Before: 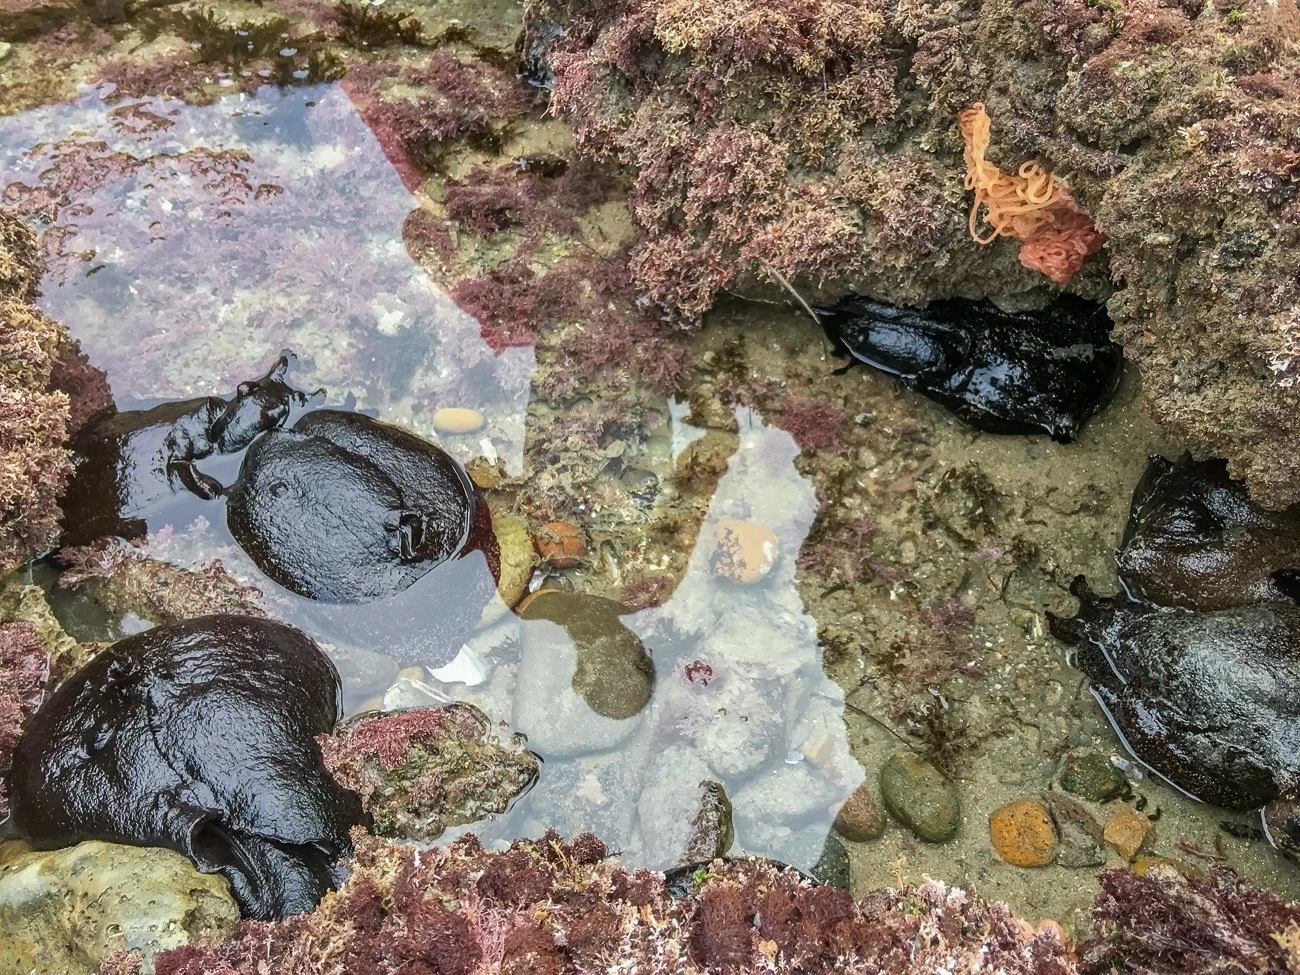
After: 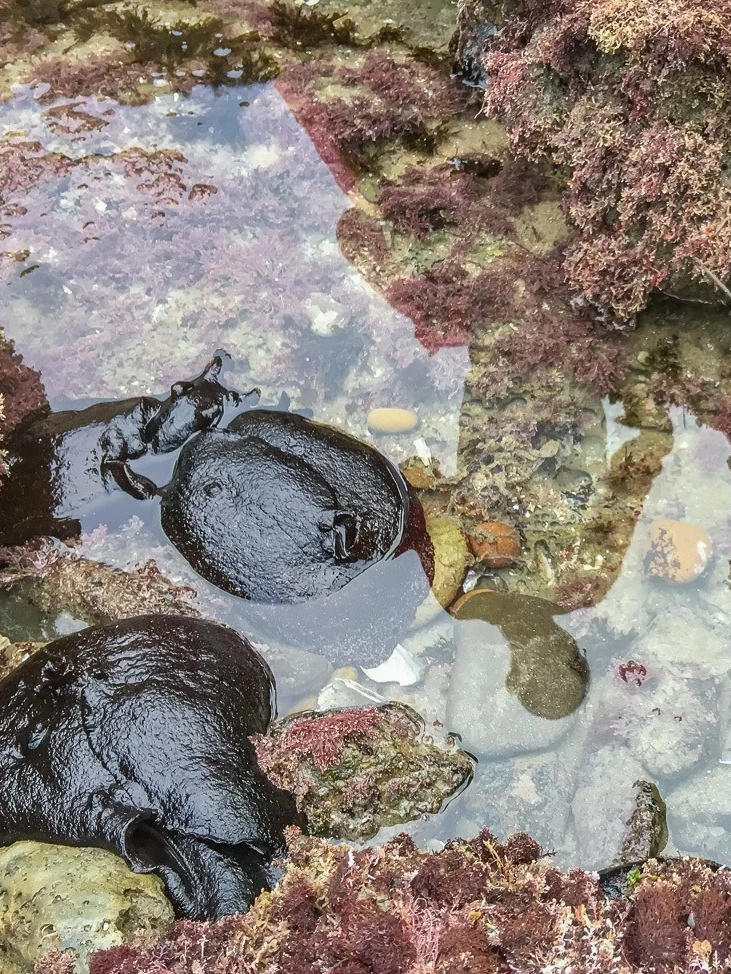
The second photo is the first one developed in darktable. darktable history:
crop: left 5.114%, right 38.589%
sharpen: radius 2.883, amount 0.868, threshold 47.523
